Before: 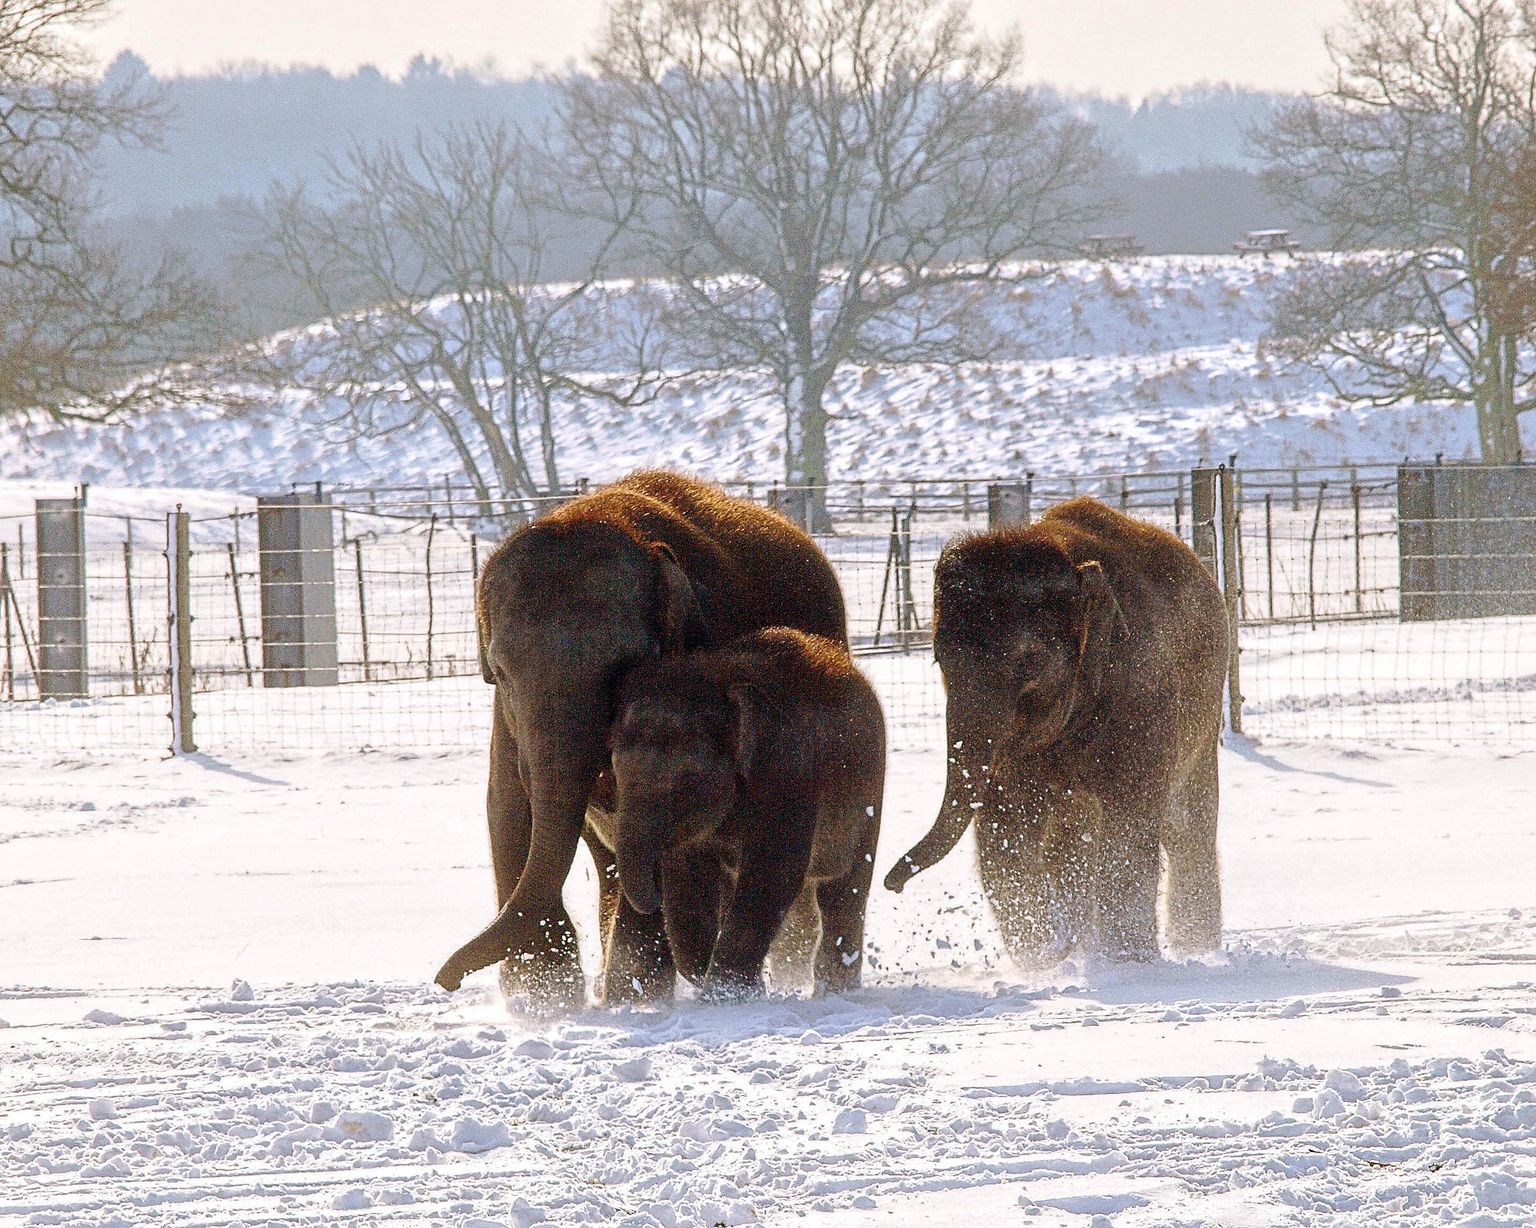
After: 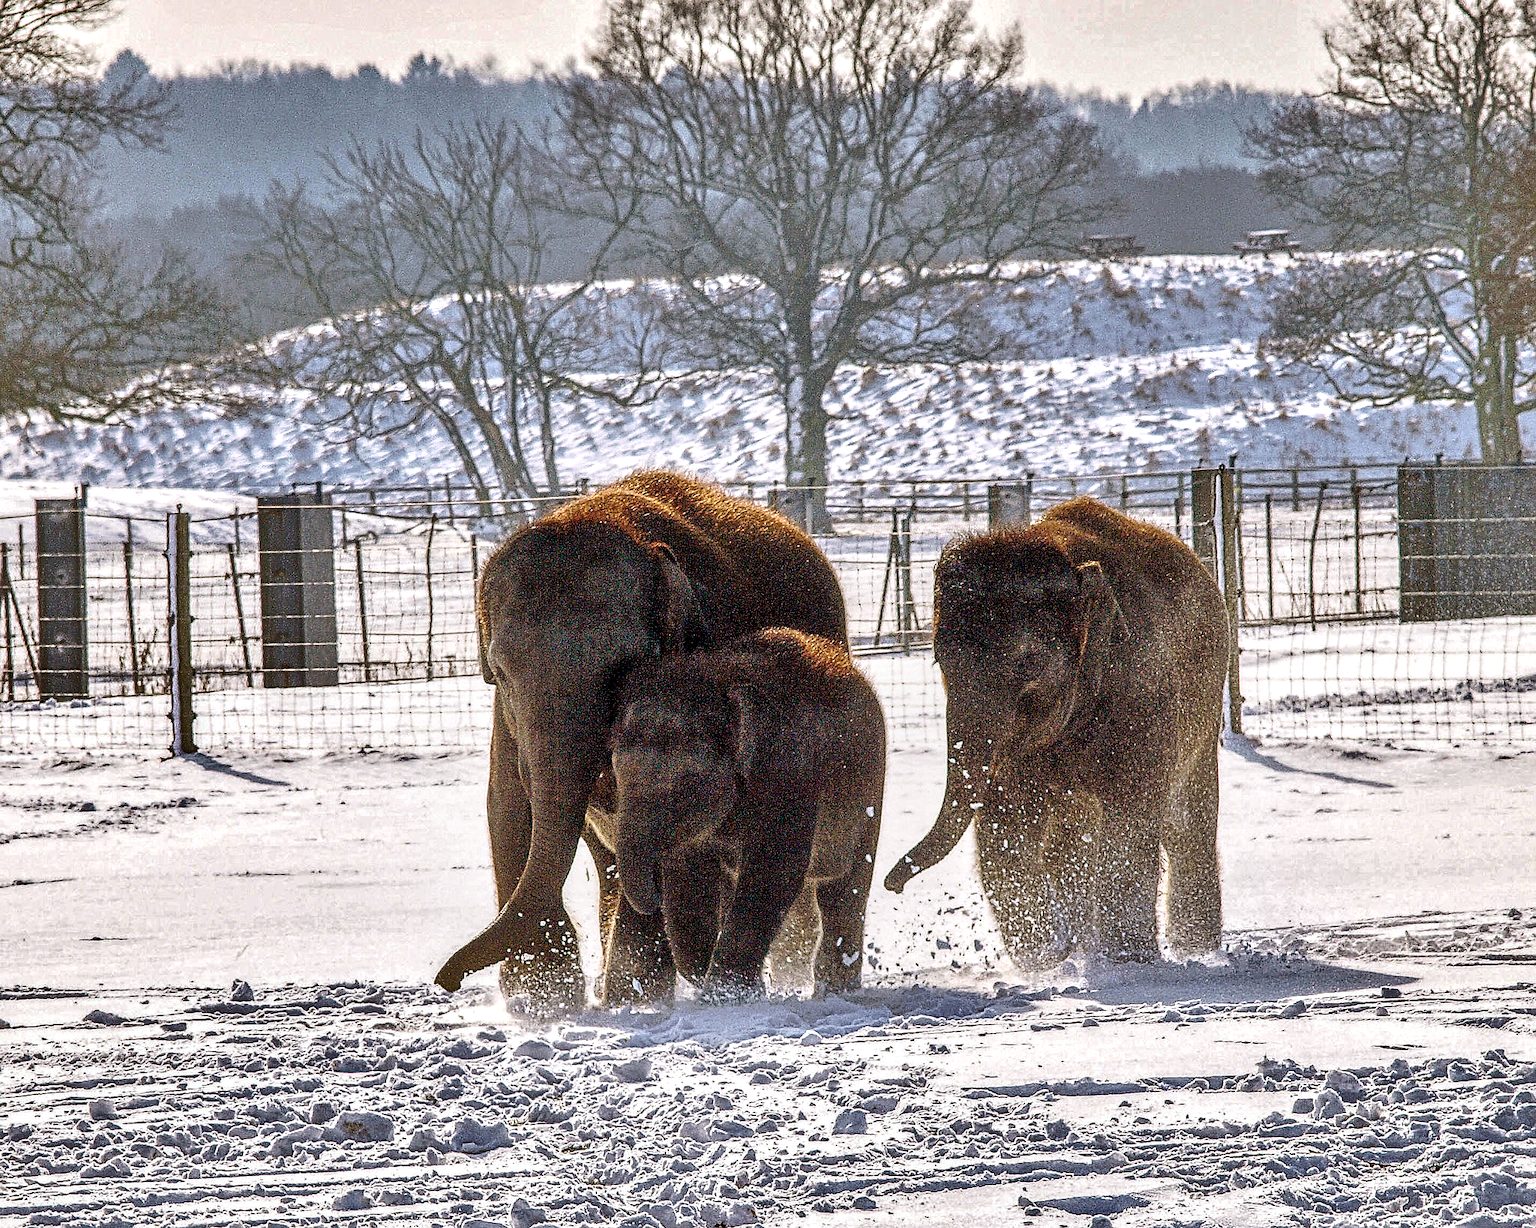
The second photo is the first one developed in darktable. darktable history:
local contrast: detail 142%
sharpen: radius 1.559, amount 0.373, threshold 1.271
shadows and highlights: radius 108.52, shadows 44.07, highlights -67.8, low approximation 0.01, soften with gaussian
